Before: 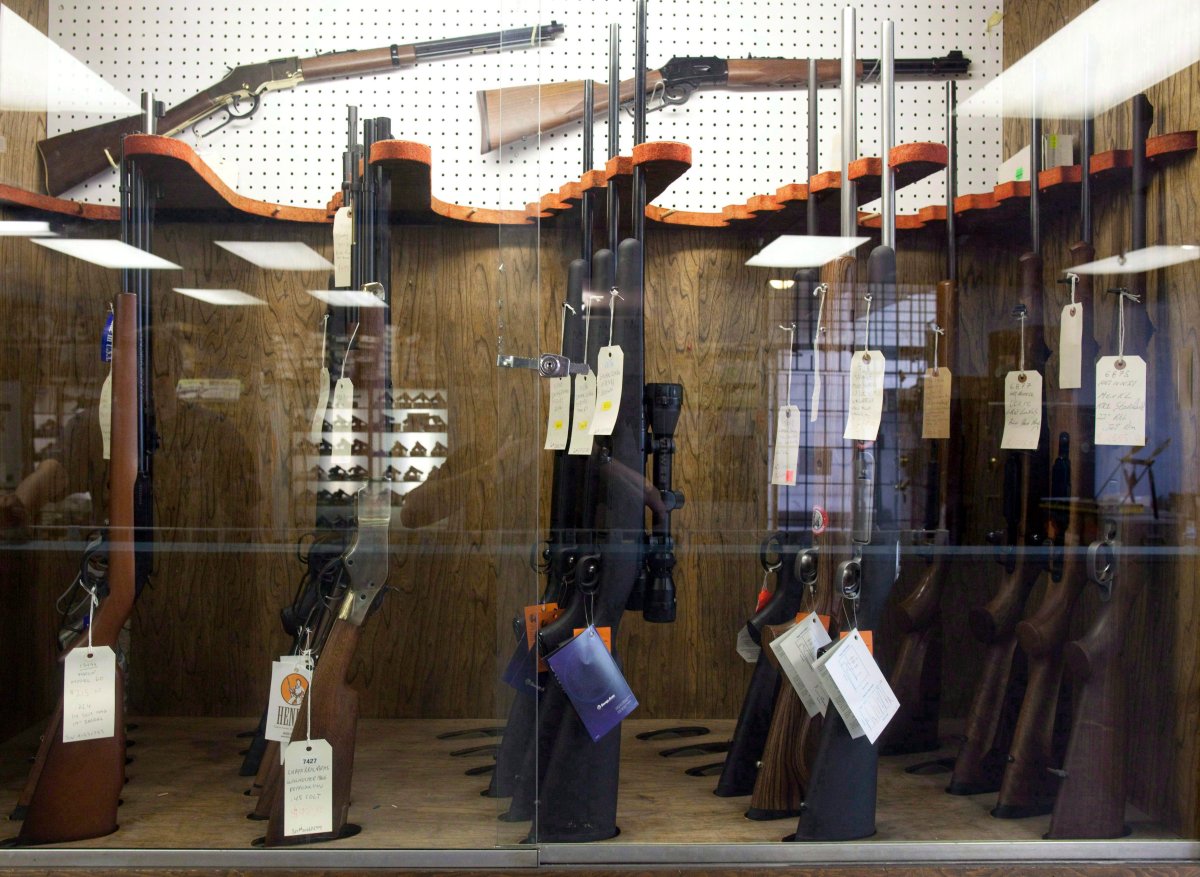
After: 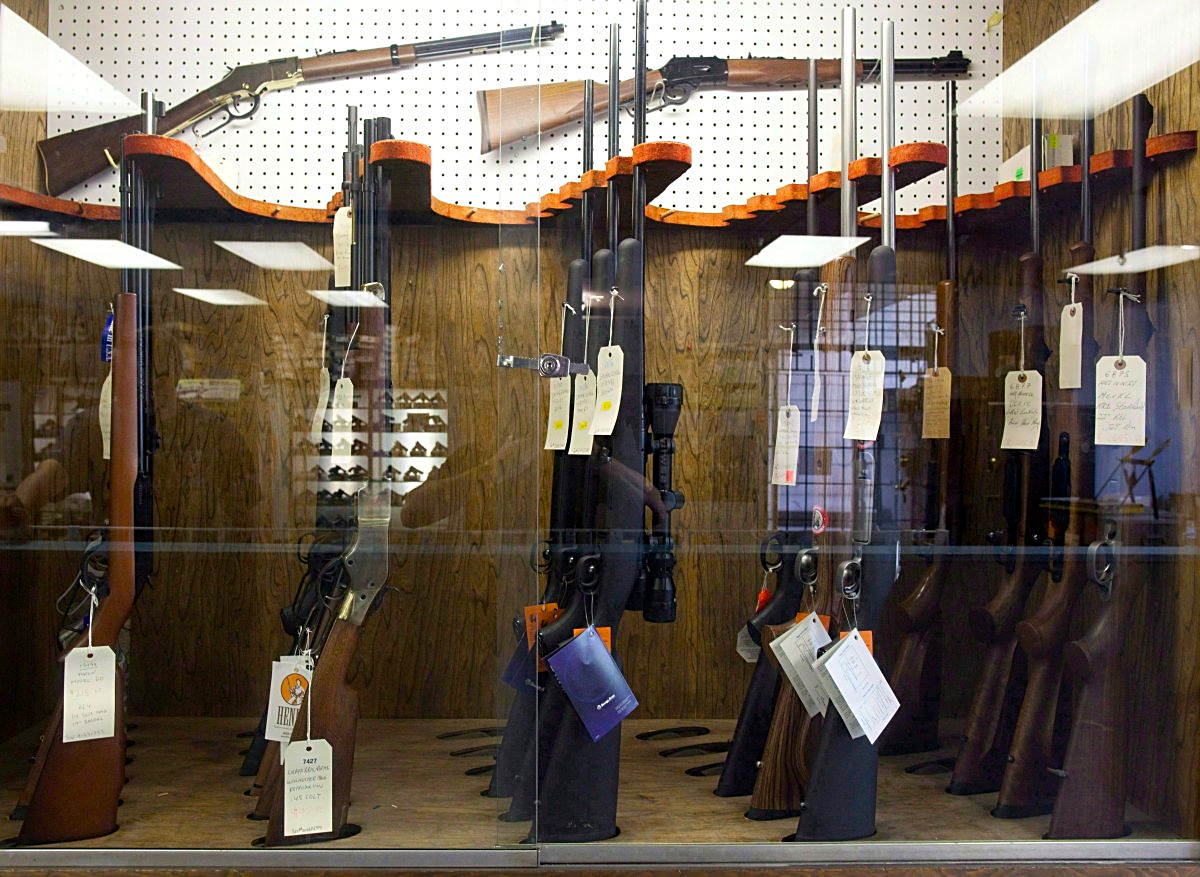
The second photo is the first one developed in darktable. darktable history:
color balance rgb: perceptual saturation grading › global saturation 20%, global vibrance 10%
sharpen: on, module defaults
